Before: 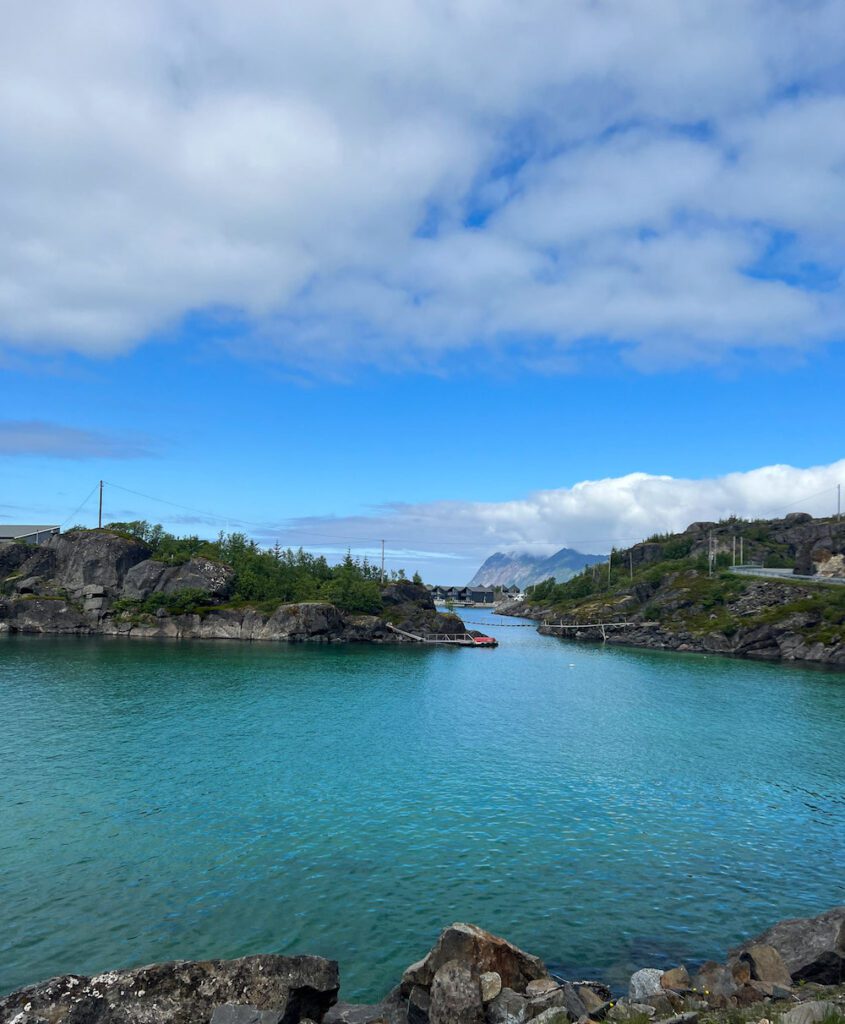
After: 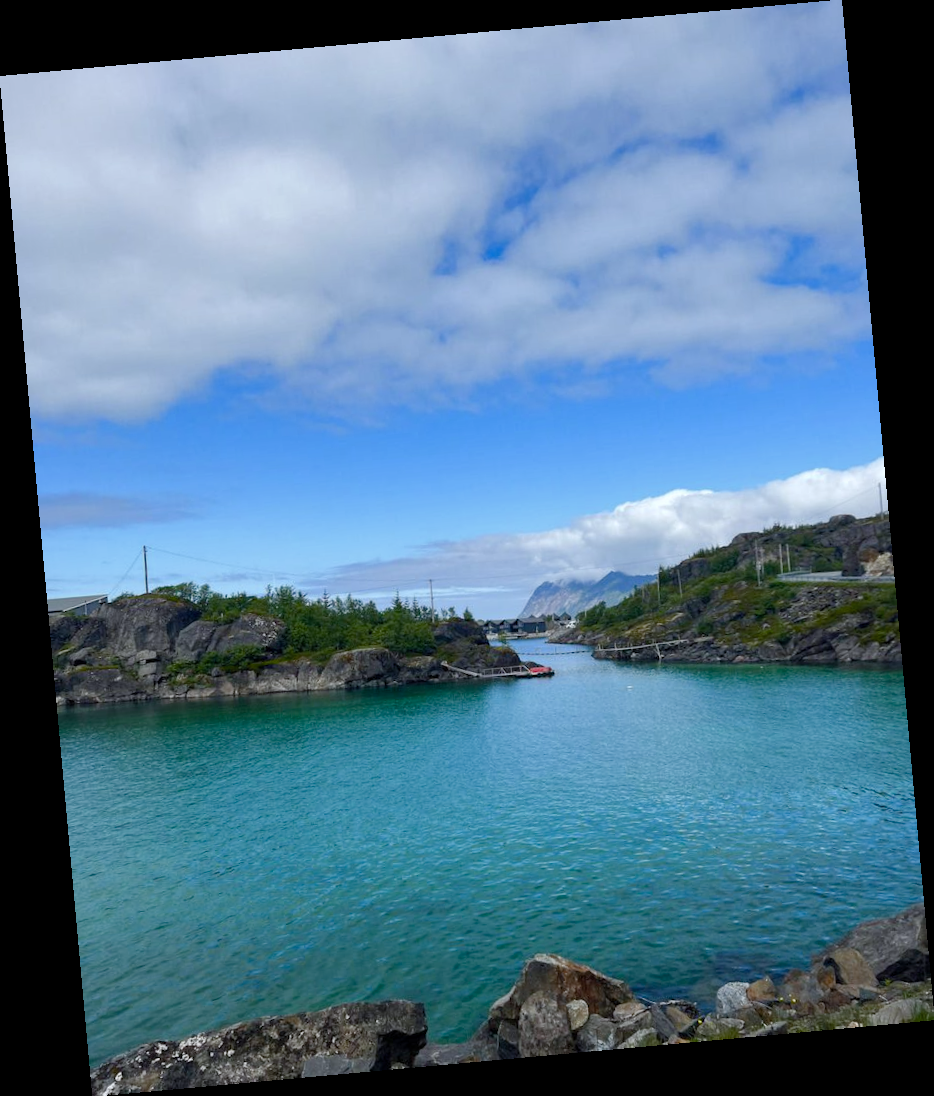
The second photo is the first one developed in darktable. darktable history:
color balance rgb: perceptual saturation grading › global saturation 20%, perceptual saturation grading › highlights -50%, perceptual saturation grading › shadows 30%
base curve: preserve colors none
shadows and highlights: shadows 25, highlights -25
contrast brightness saturation: saturation -0.05
rotate and perspective: rotation -5.2°, automatic cropping off
white balance: red 0.98, blue 1.034
